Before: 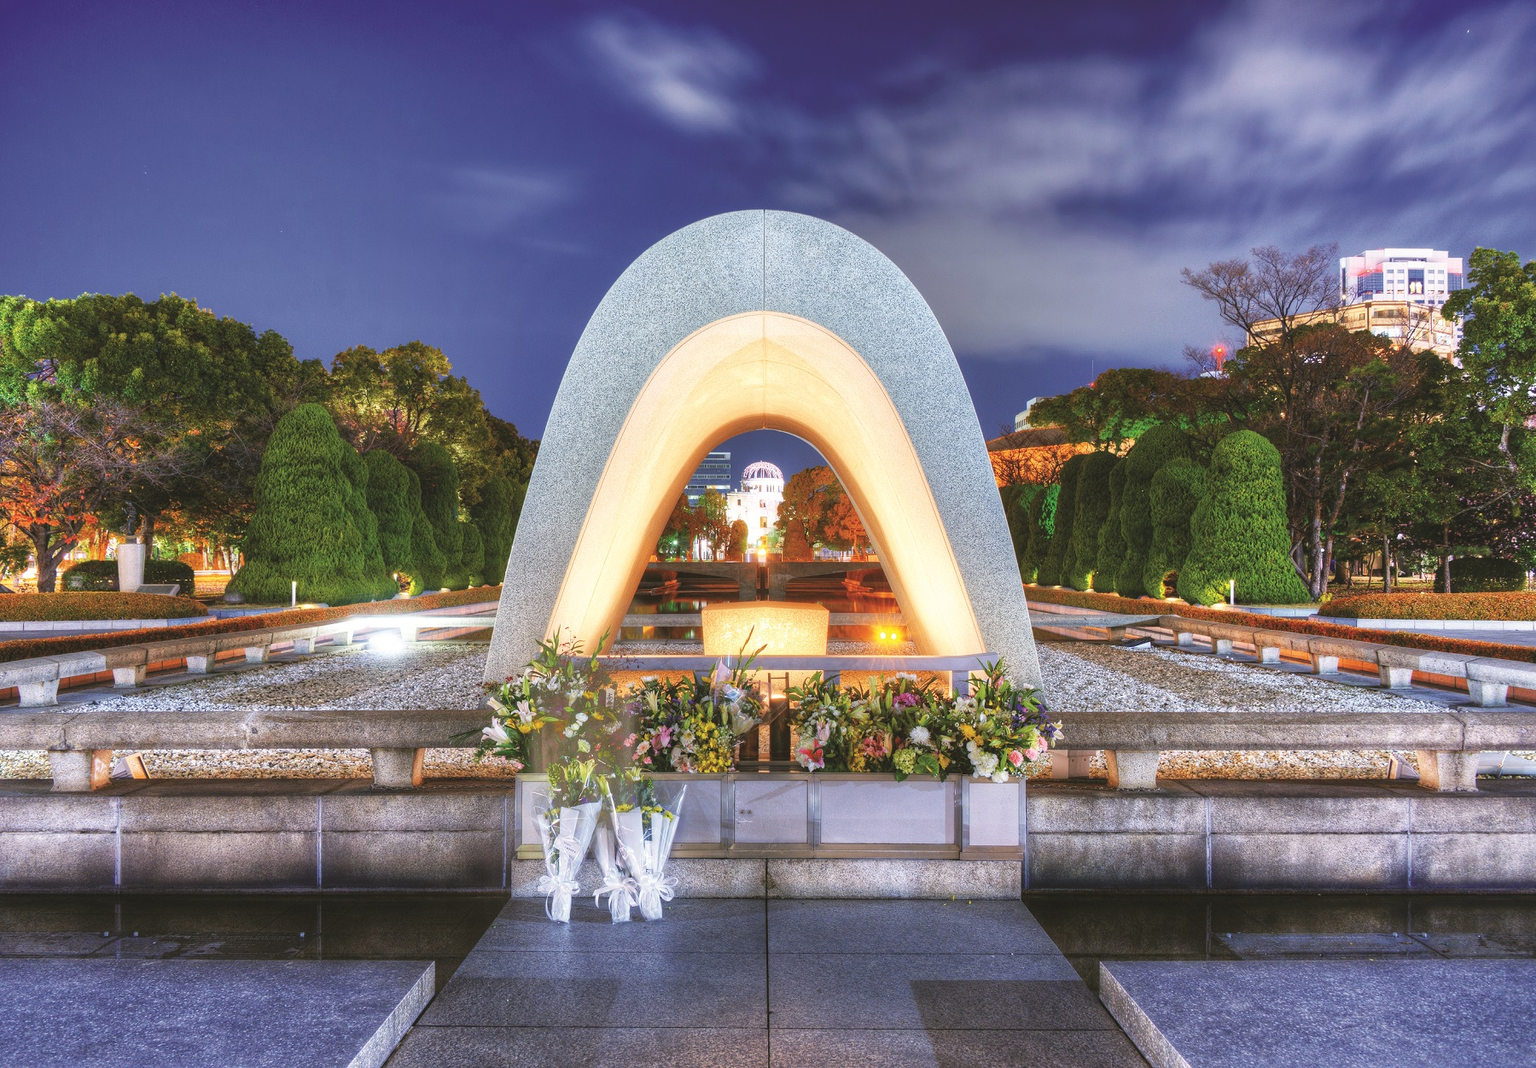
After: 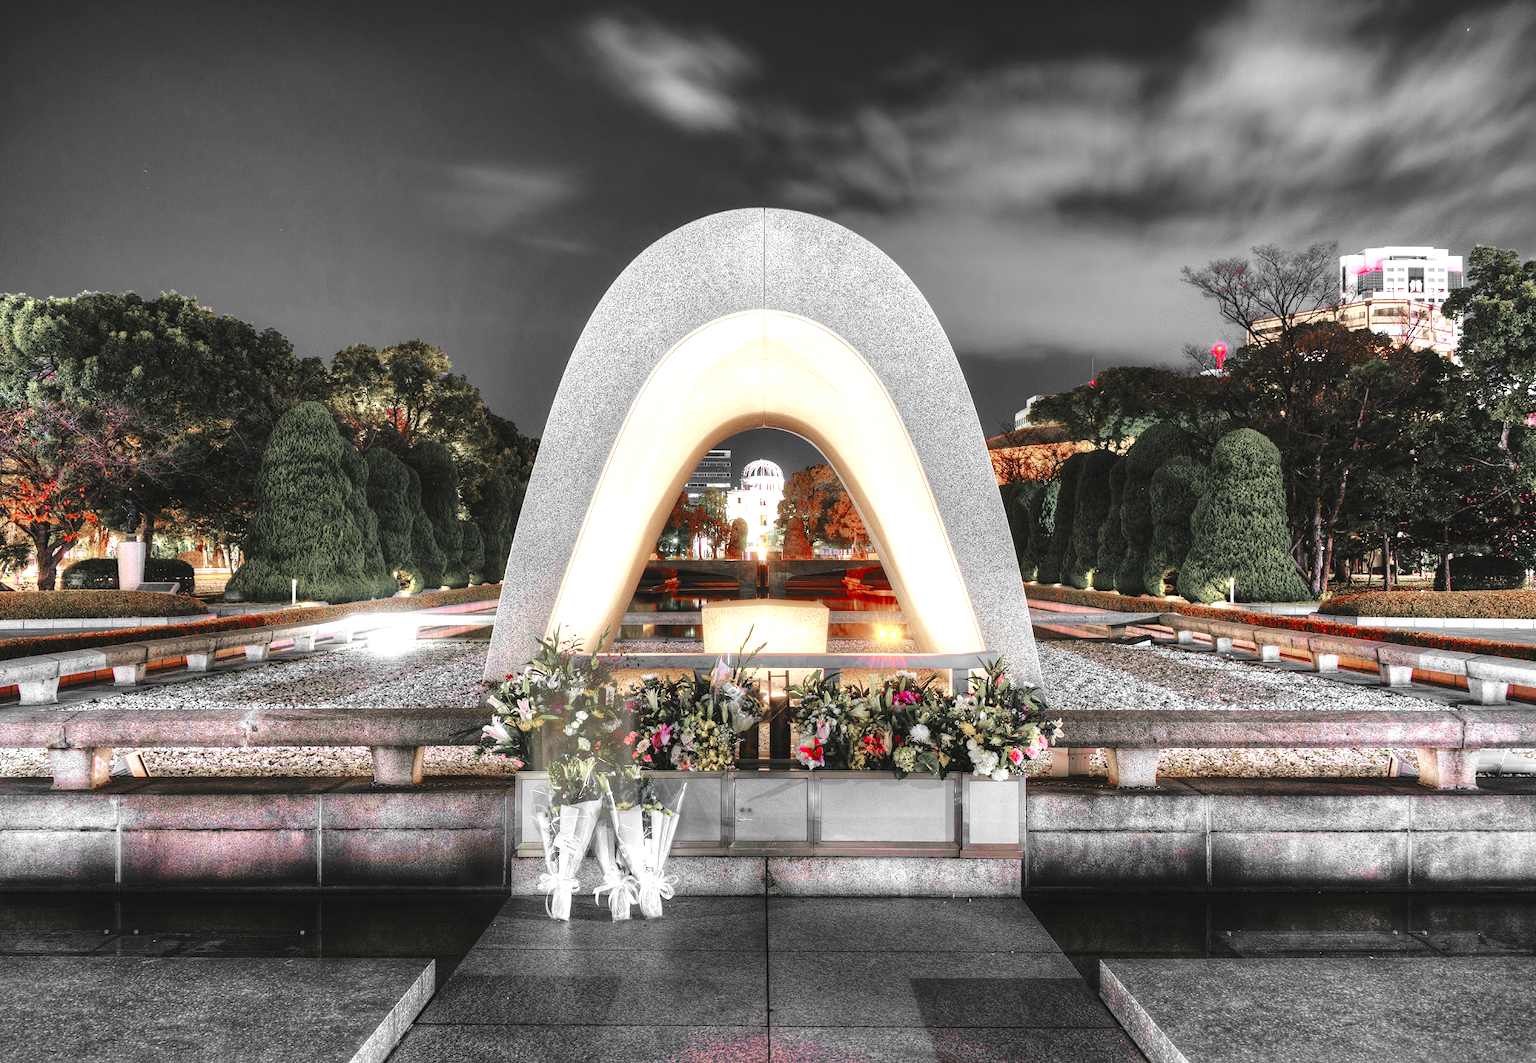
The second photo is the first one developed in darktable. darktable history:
color balance rgb: shadows lift › luminance -7.35%, shadows lift › chroma 2.366%, shadows lift › hue 162.68°, perceptual saturation grading › global saturation 0.182%, perceptual brilliance grading › highlights 10.19%, perceptual brilliance grading › mid-tones 5.267%, global vibrance 20%
color zones: curves: ch1 [(0, 0.831) (0.08, 0.771) (0.157, 0.268) (0.241, 0.207) (0.562, -0.005) (0.714, -0.013) (0.876, 0.01) (1, 0.831)]
crop: top 0.18%, bottom 0.2%
base curve: curves: ch0 [(0, 0) (0.073, 0.04) (0.157, 0.139) (0.492, 0.492) (0.758, 0.758) (1, 1)], preserve colors none
